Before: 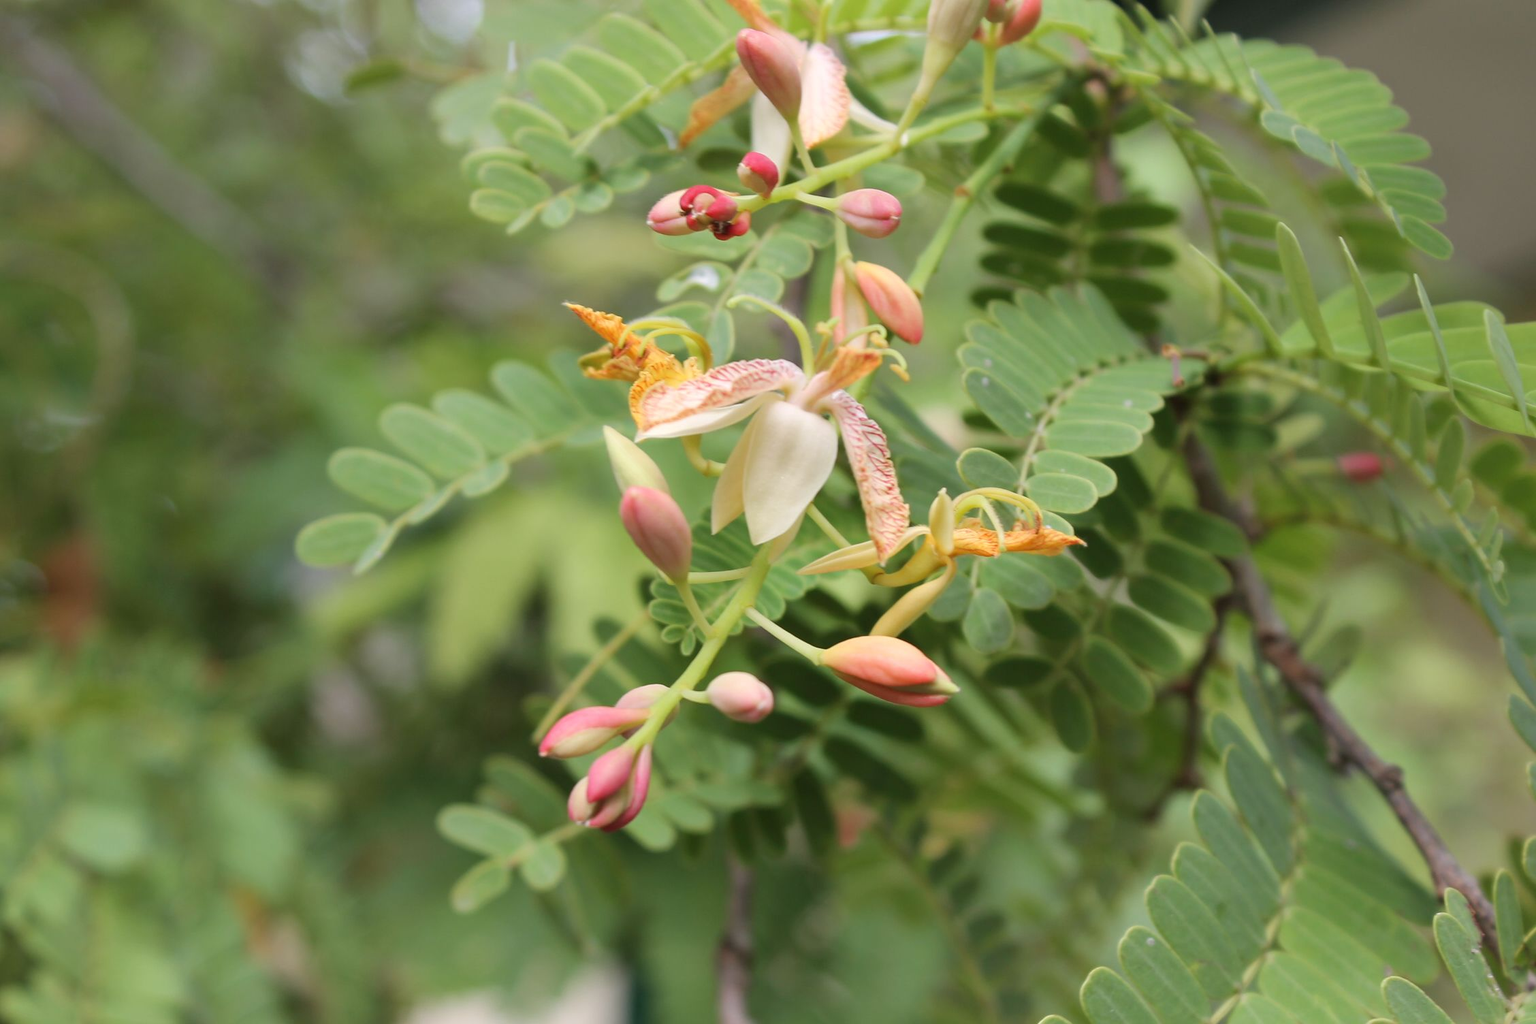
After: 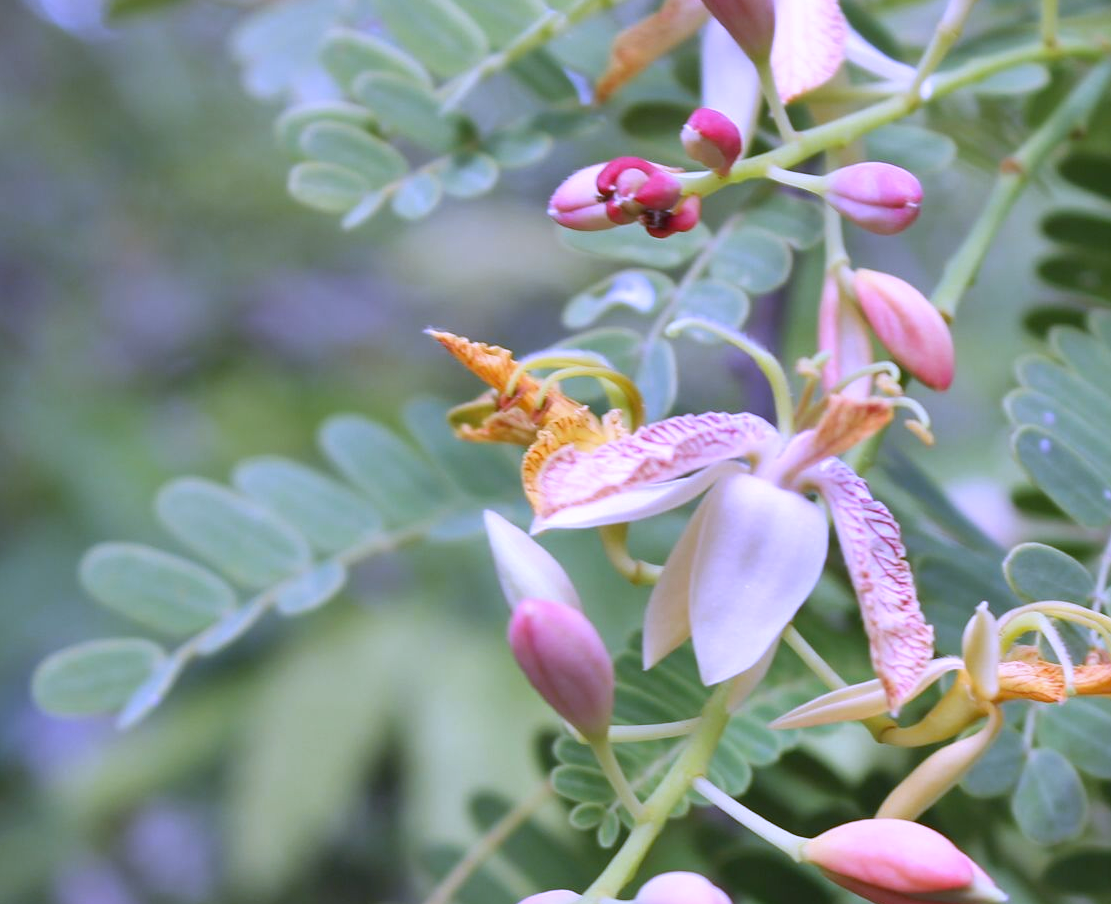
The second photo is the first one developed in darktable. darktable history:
crop: left 17.835%, top 7.675%, right 32.881%, bottom 32.213%
white balance: red 0.98, blue 1.61
shadows and highlights: white point adjustment 1, soften with gaussian
